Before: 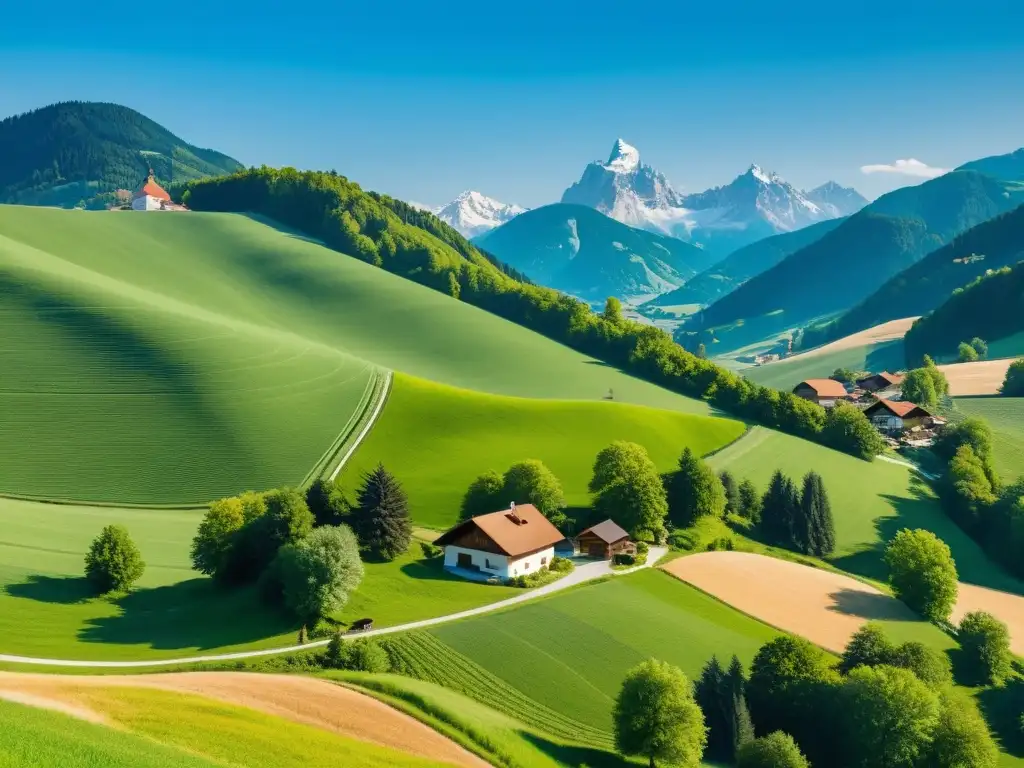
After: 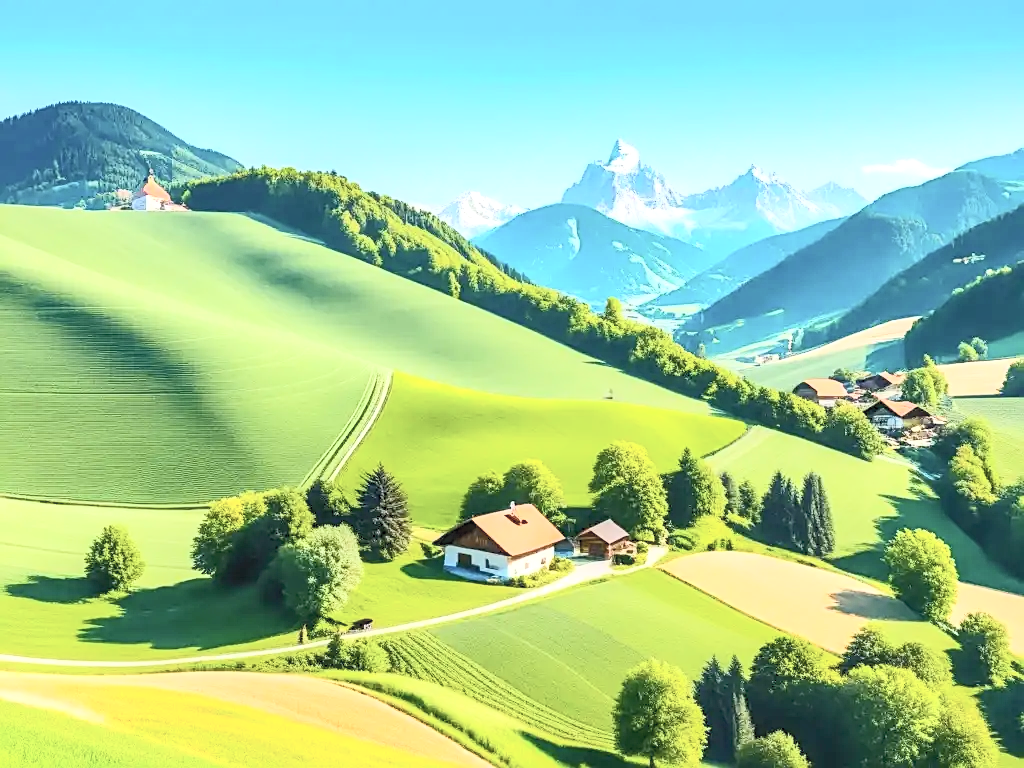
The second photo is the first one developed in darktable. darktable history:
color balance rgb: power › luminance 3.189%, power › hue 228.88°, perceptual saturation grading › global saturation 19.347%, contrast -9.395%
local contrast: on, module defaults
tone equalizer: edges refinement/feathering 500, mask exposure compensation -1.57 EV, preserve details no
exposure: black level correction 0.001, exposure 0.499 EV, compensate exposure bias true, compensate highlight preservation false
contrast brightness saturation: contrast 0.431, brightness 0.555, saturation -0.202
sharpen: on, module defaults
